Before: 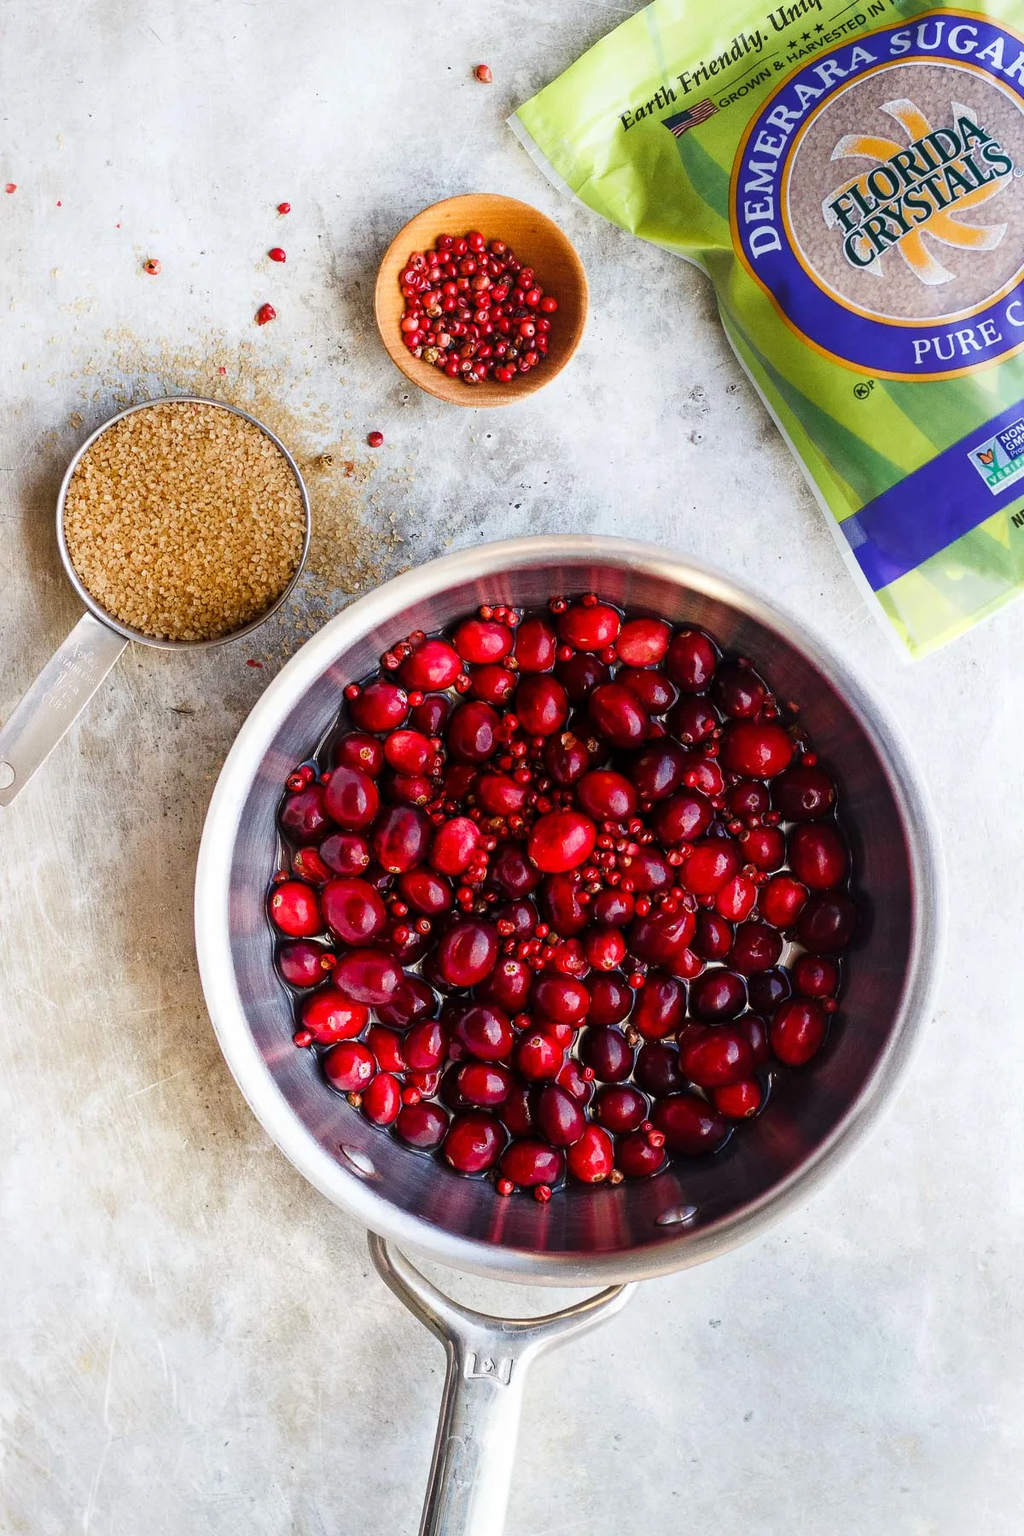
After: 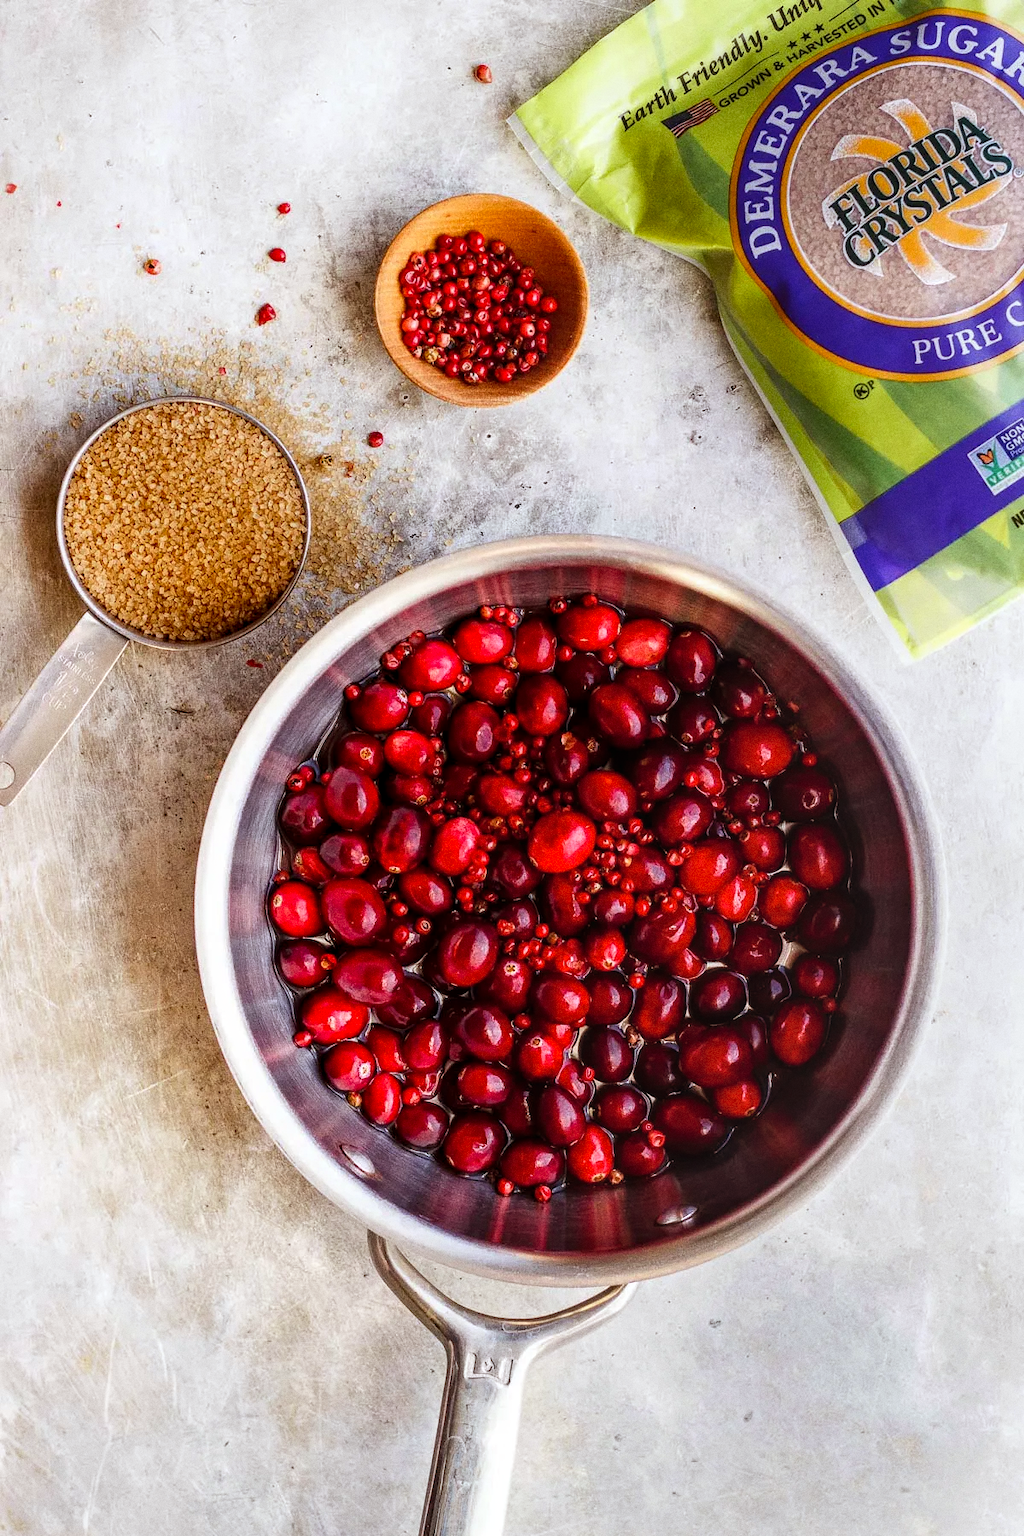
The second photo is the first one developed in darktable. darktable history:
grain: coarseness 0.09 ISO
rgb levels: mode RGB, independent channels, levels [[0, 0.5, 1], [0, 0.521, 1], [0, 0.536, 1]]
local contrast: on, module defaults
